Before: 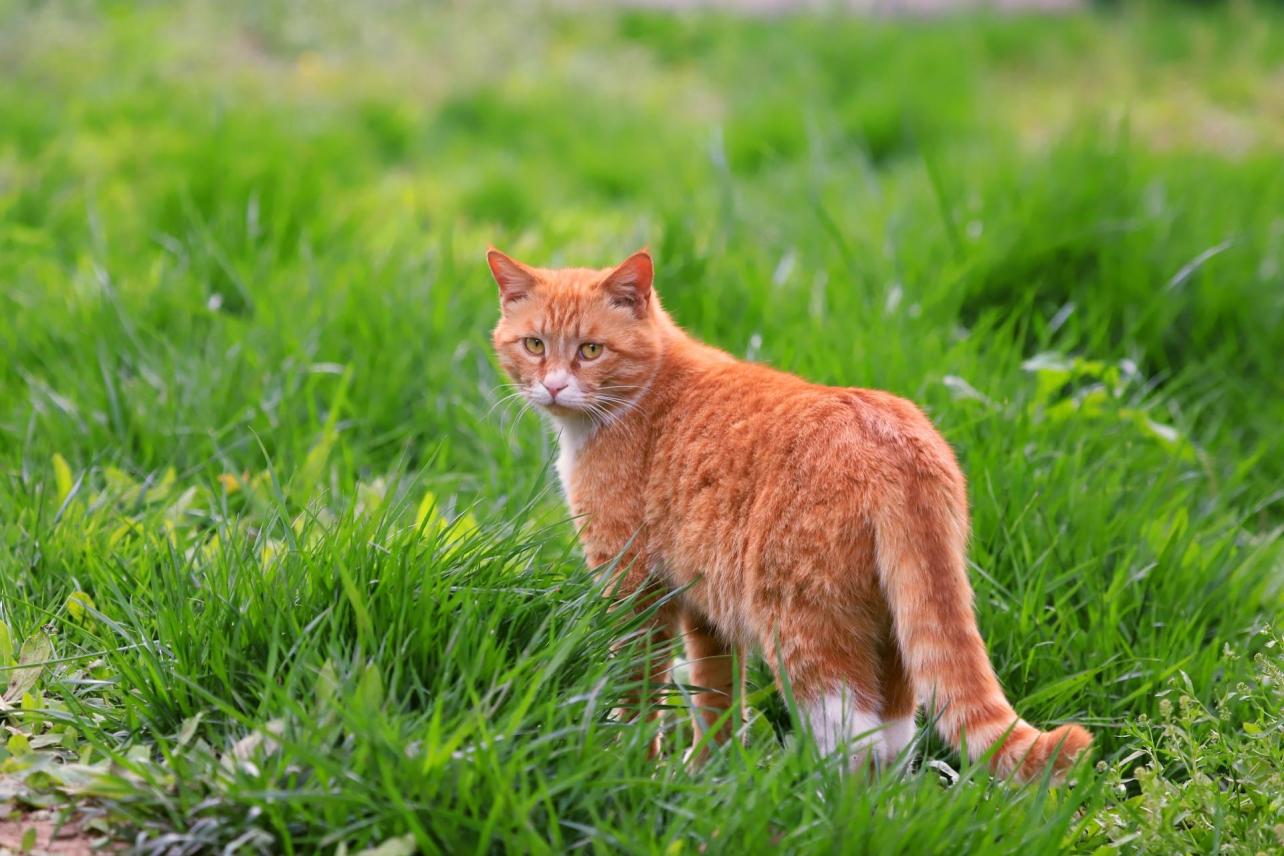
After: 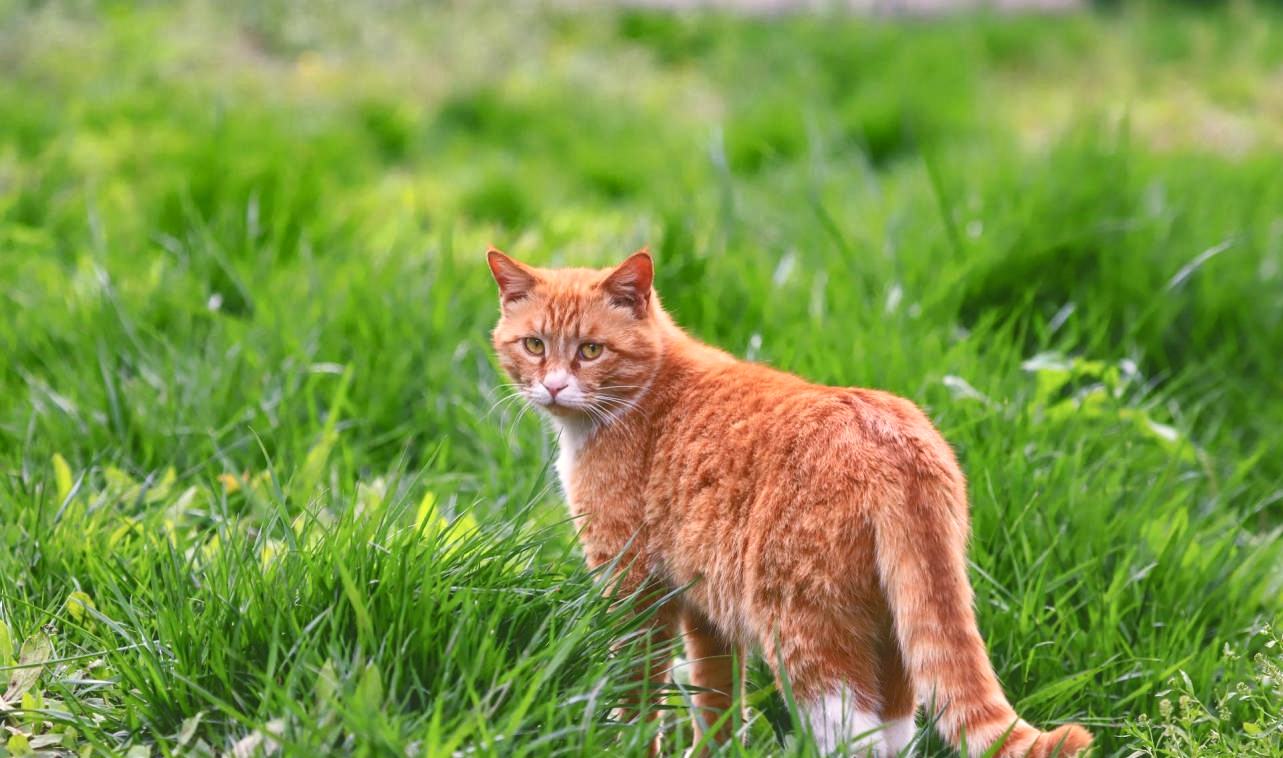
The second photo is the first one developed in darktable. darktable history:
contrast equalizer: y [[0.528, 0.548, 0.563, 0.562, 0.546, 0.526], [0.55 ×6], [0 ×6], [0 ×6], [0 ×6]], mix -0.082
tone curve: curves: ch0 [(0, 0) (0.003, 0.224) (0.011, 0.229) (0.025, 0.234) (0.044, 0.242) (0.069, 0.249) (0.1, 0.256) (0.136, 0.265) (0.177, 0.285) (0.224, 0.304) (0.277, 0.337) (0.335, 0.385) (0.399, 0.435) (0.468, 0.507) (0.543, 0.59) (0.623, 0.674) (0.709, 0.763) (0.801, 0.852) (0.898, 0.931) (1, 1)], color space Lab, independent channels, preserve colors none
crop and rotate: top 0%, bottom 11.381%
shadows and highlights: low approximation 0.01, soften with gaussian
local contrast: detail 130%
